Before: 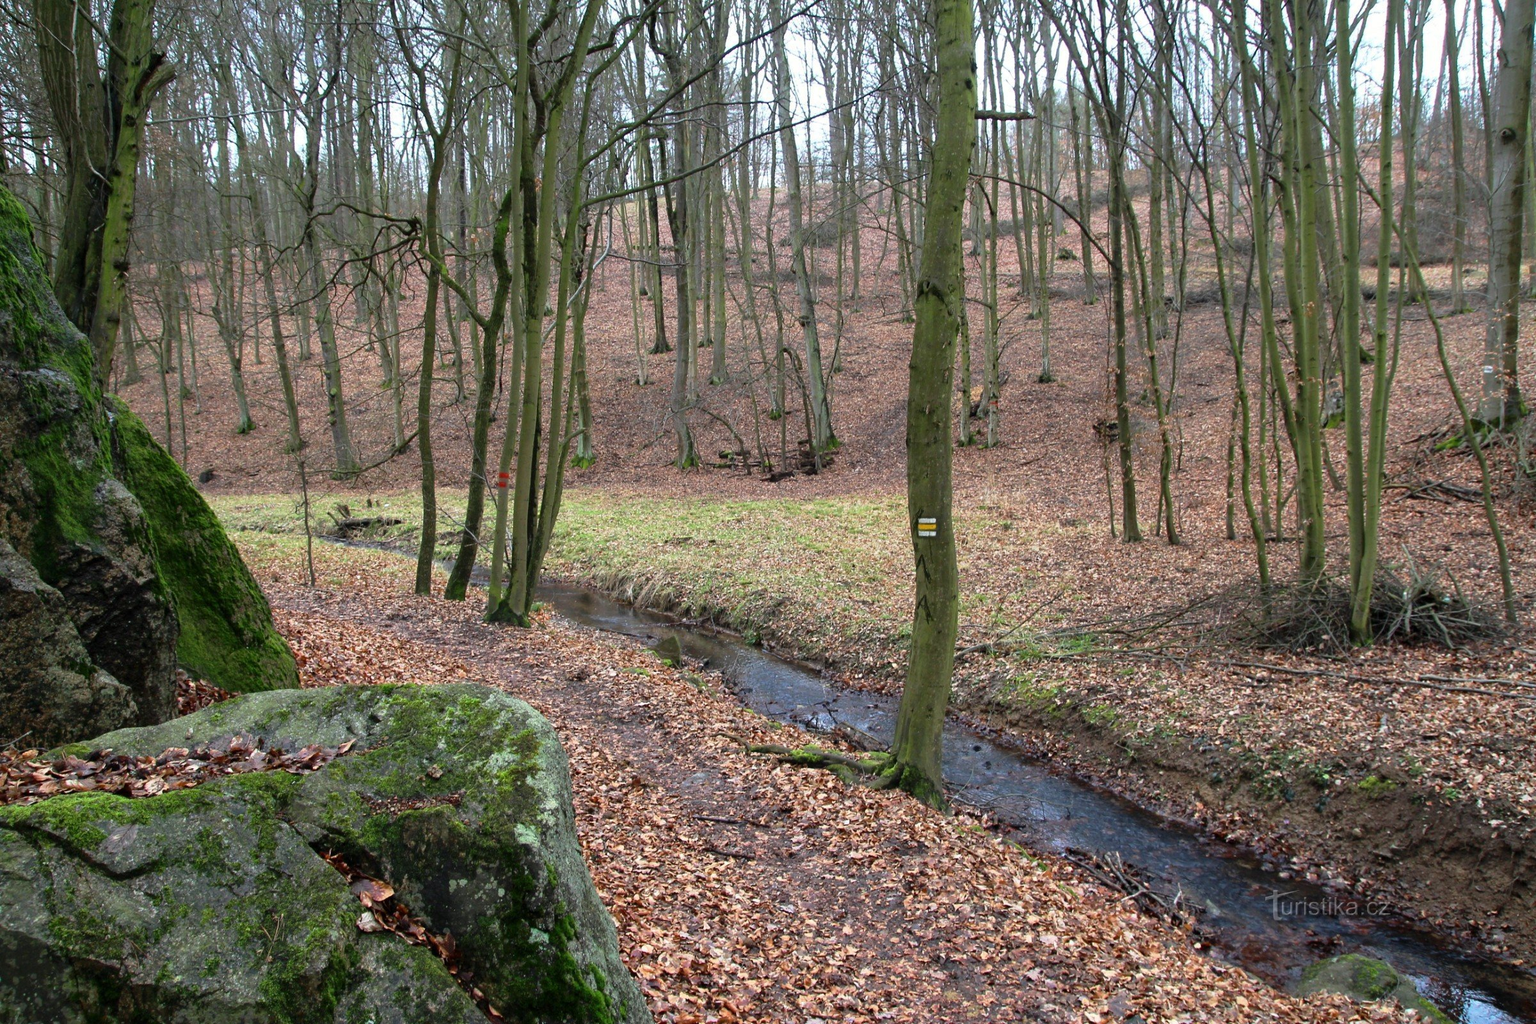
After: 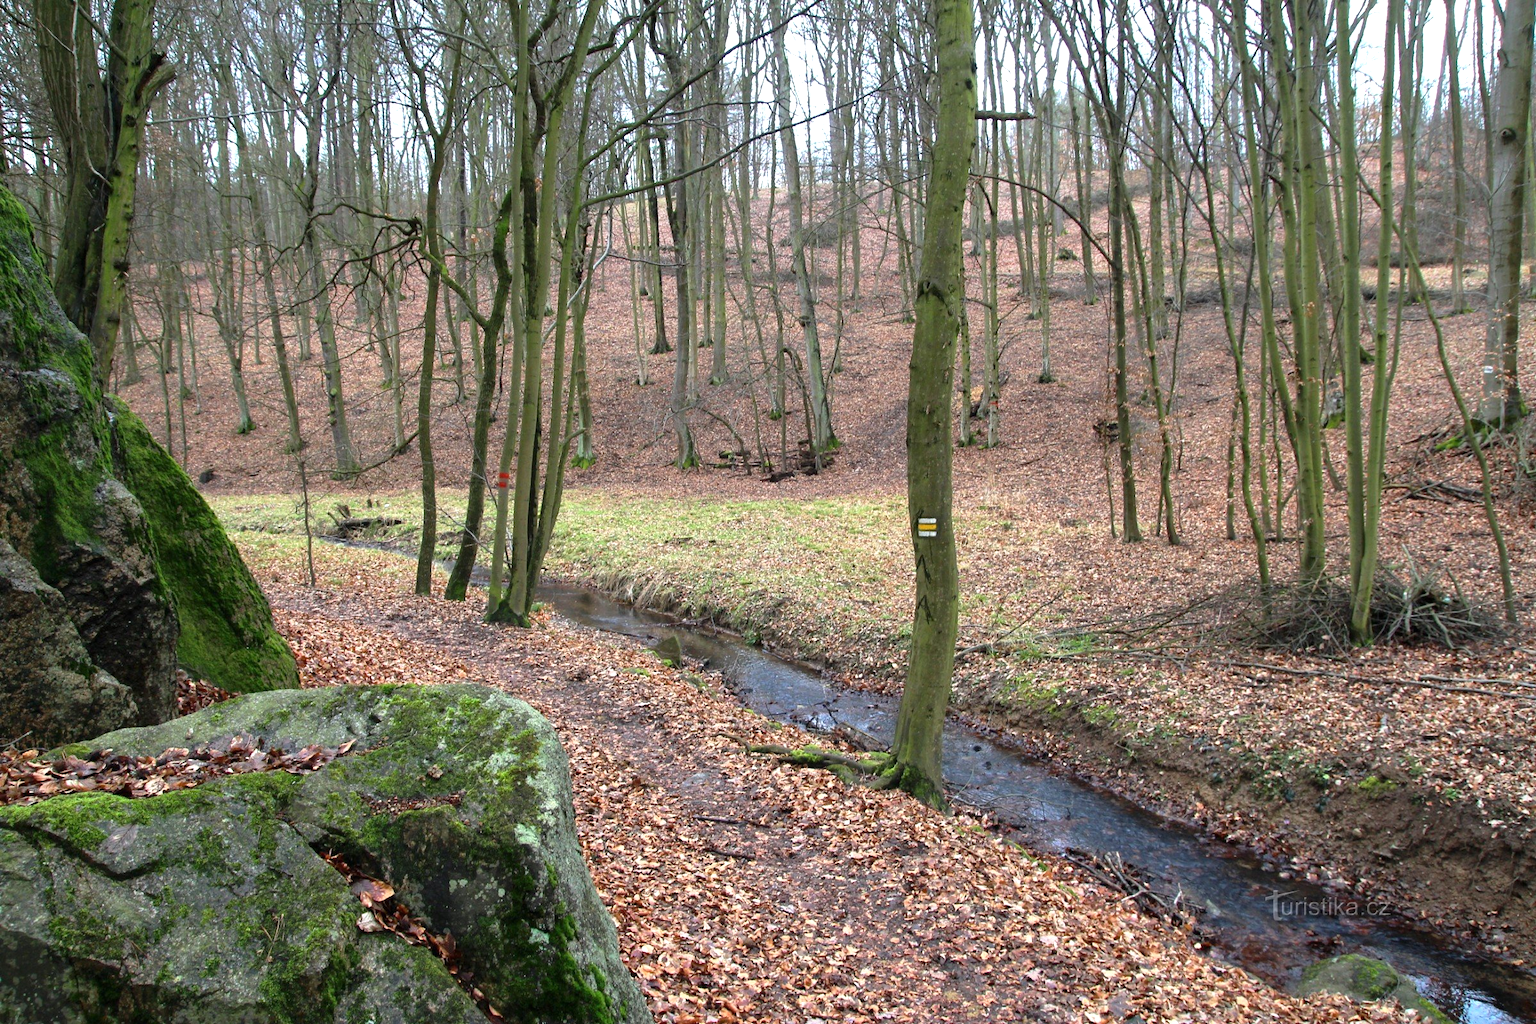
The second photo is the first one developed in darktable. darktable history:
exposure: black level correction 0, exposure 0.395 EV, compensate highlight preservation false
